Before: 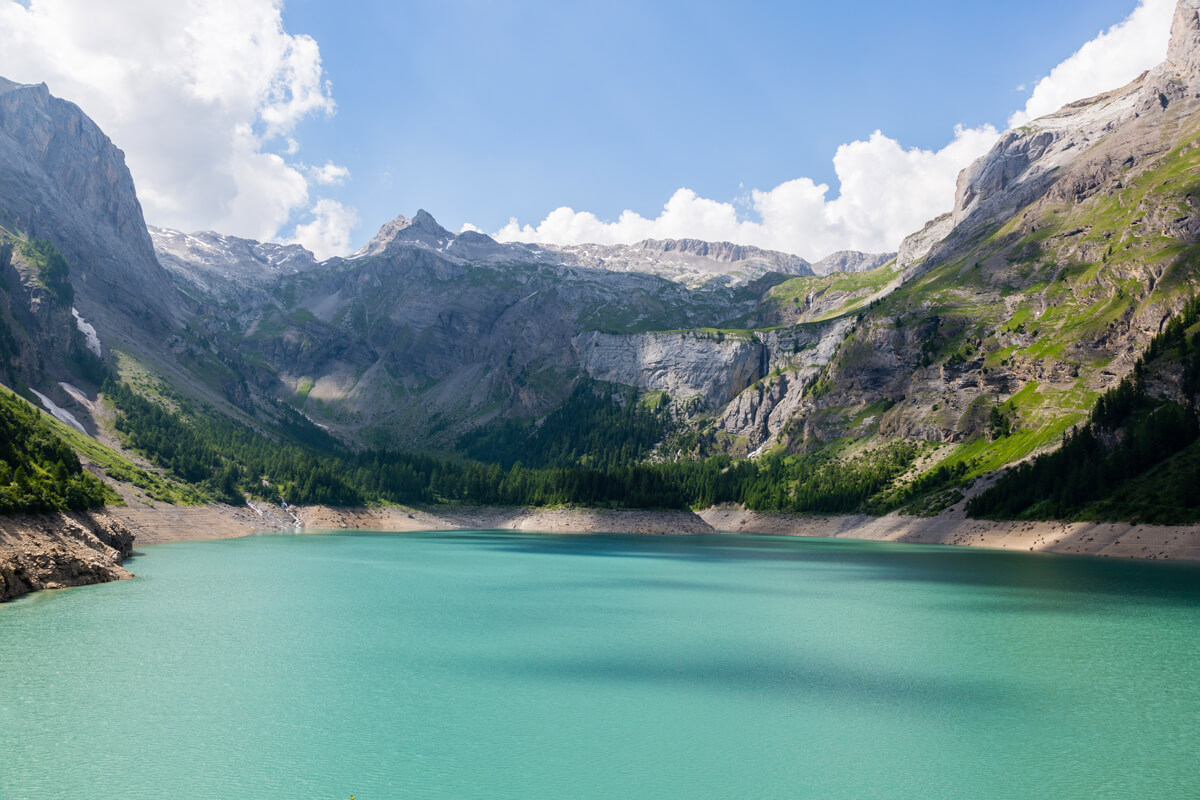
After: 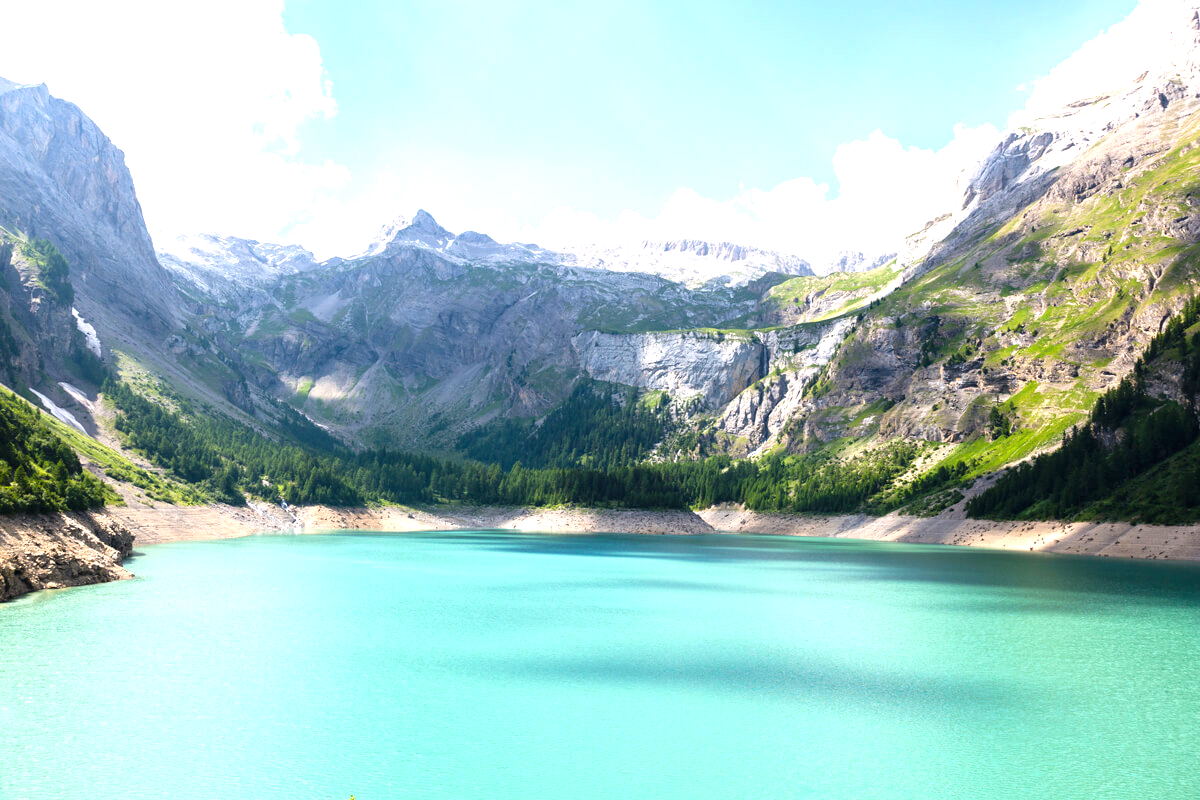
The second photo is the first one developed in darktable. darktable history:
exposure: black level correction 0, exposure 1.199 EV, compensate exposure bias true, compensate highlight preservation false
